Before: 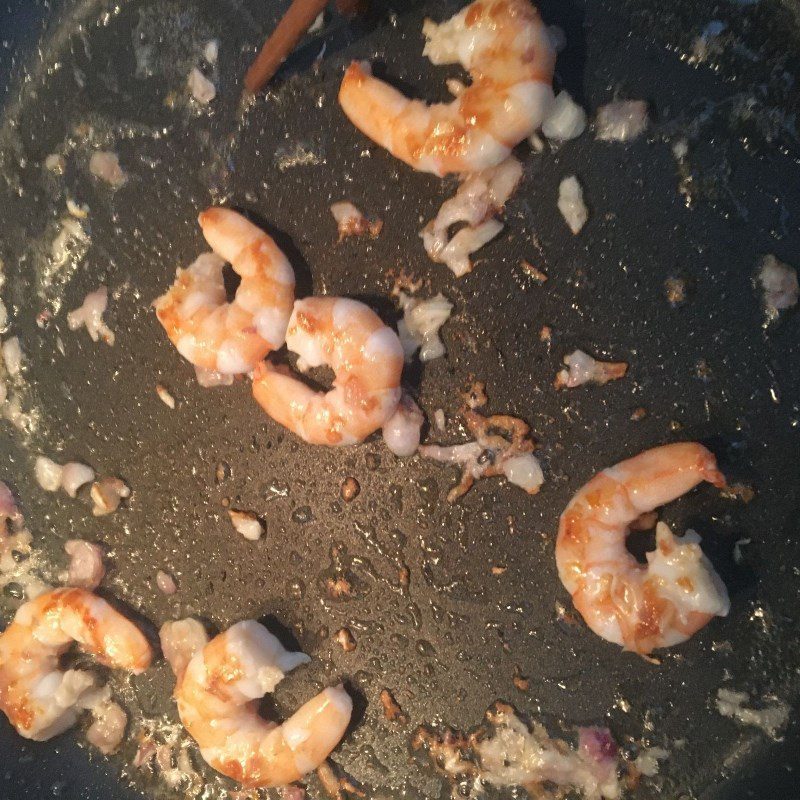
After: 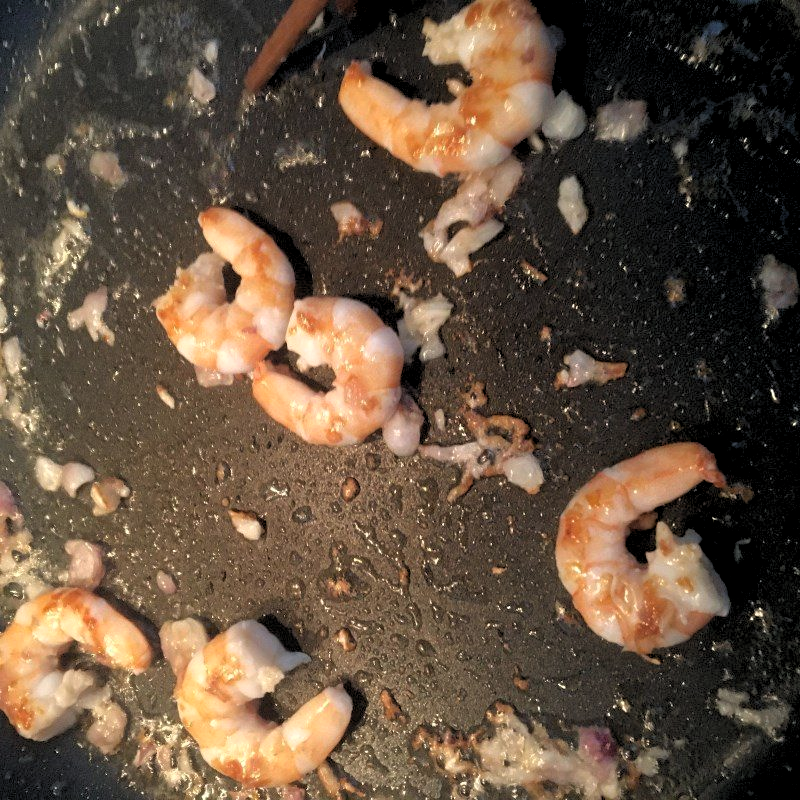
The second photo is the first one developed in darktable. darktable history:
base curve: curves: ch0 [(0.017, 0) (0.425, 0.441) (0.844, 0.933) (1, 1)]
